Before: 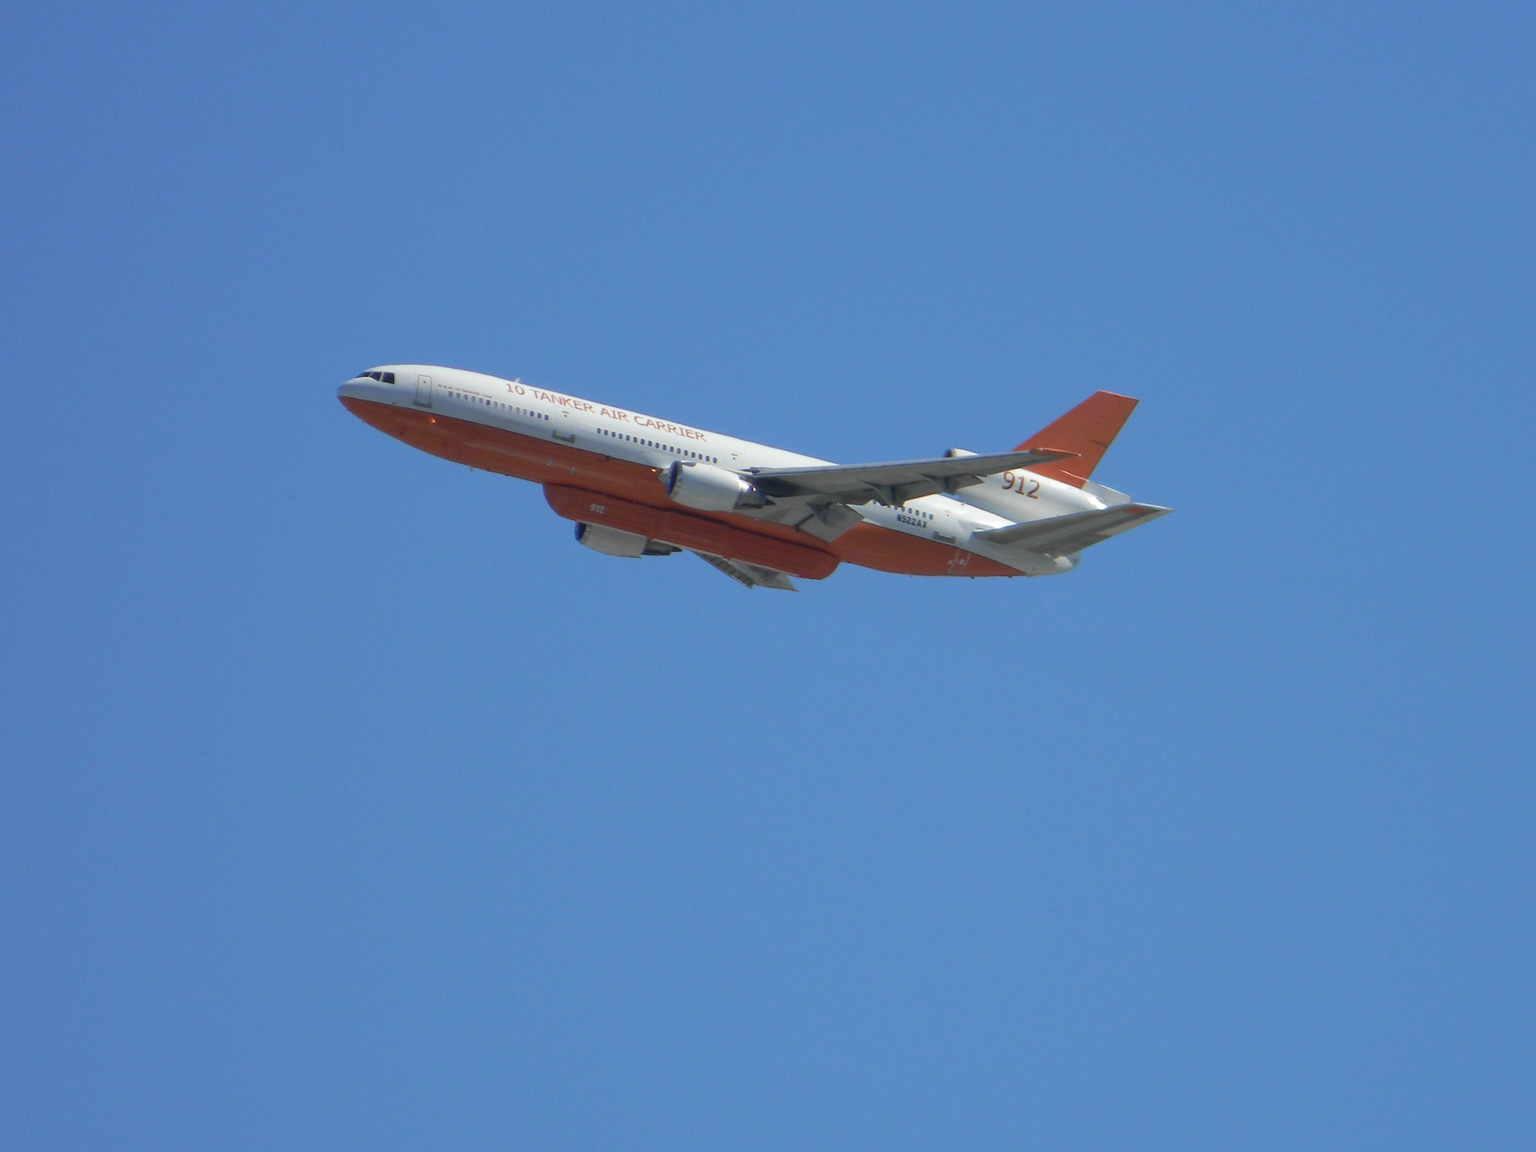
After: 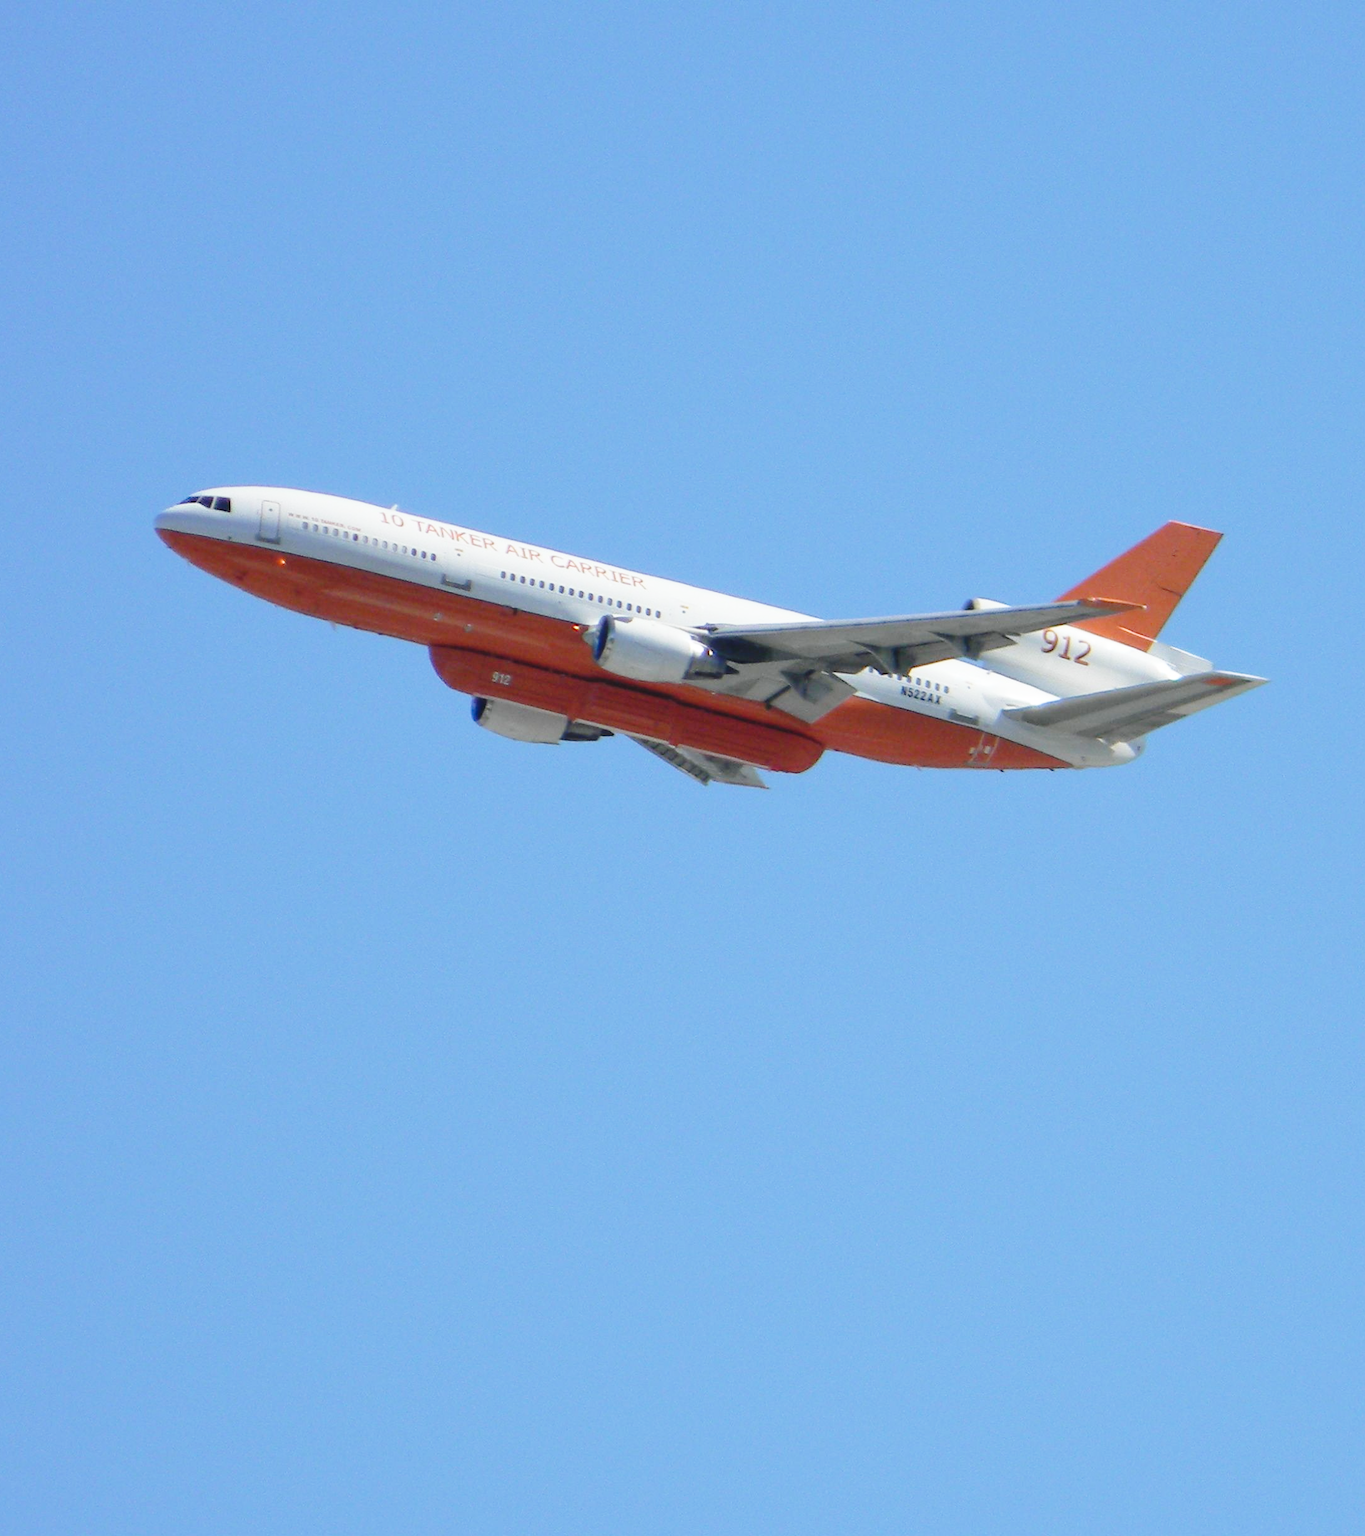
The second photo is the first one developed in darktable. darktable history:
base curve: curves: ch0 [(0, 0) (0.028, 0.03) (0.121, 0.232) (0.46, 0.748) (0.859, 0.968) (1, 1)], preserve colors none
crop and rotate: left 14.436%, right 18.898%
